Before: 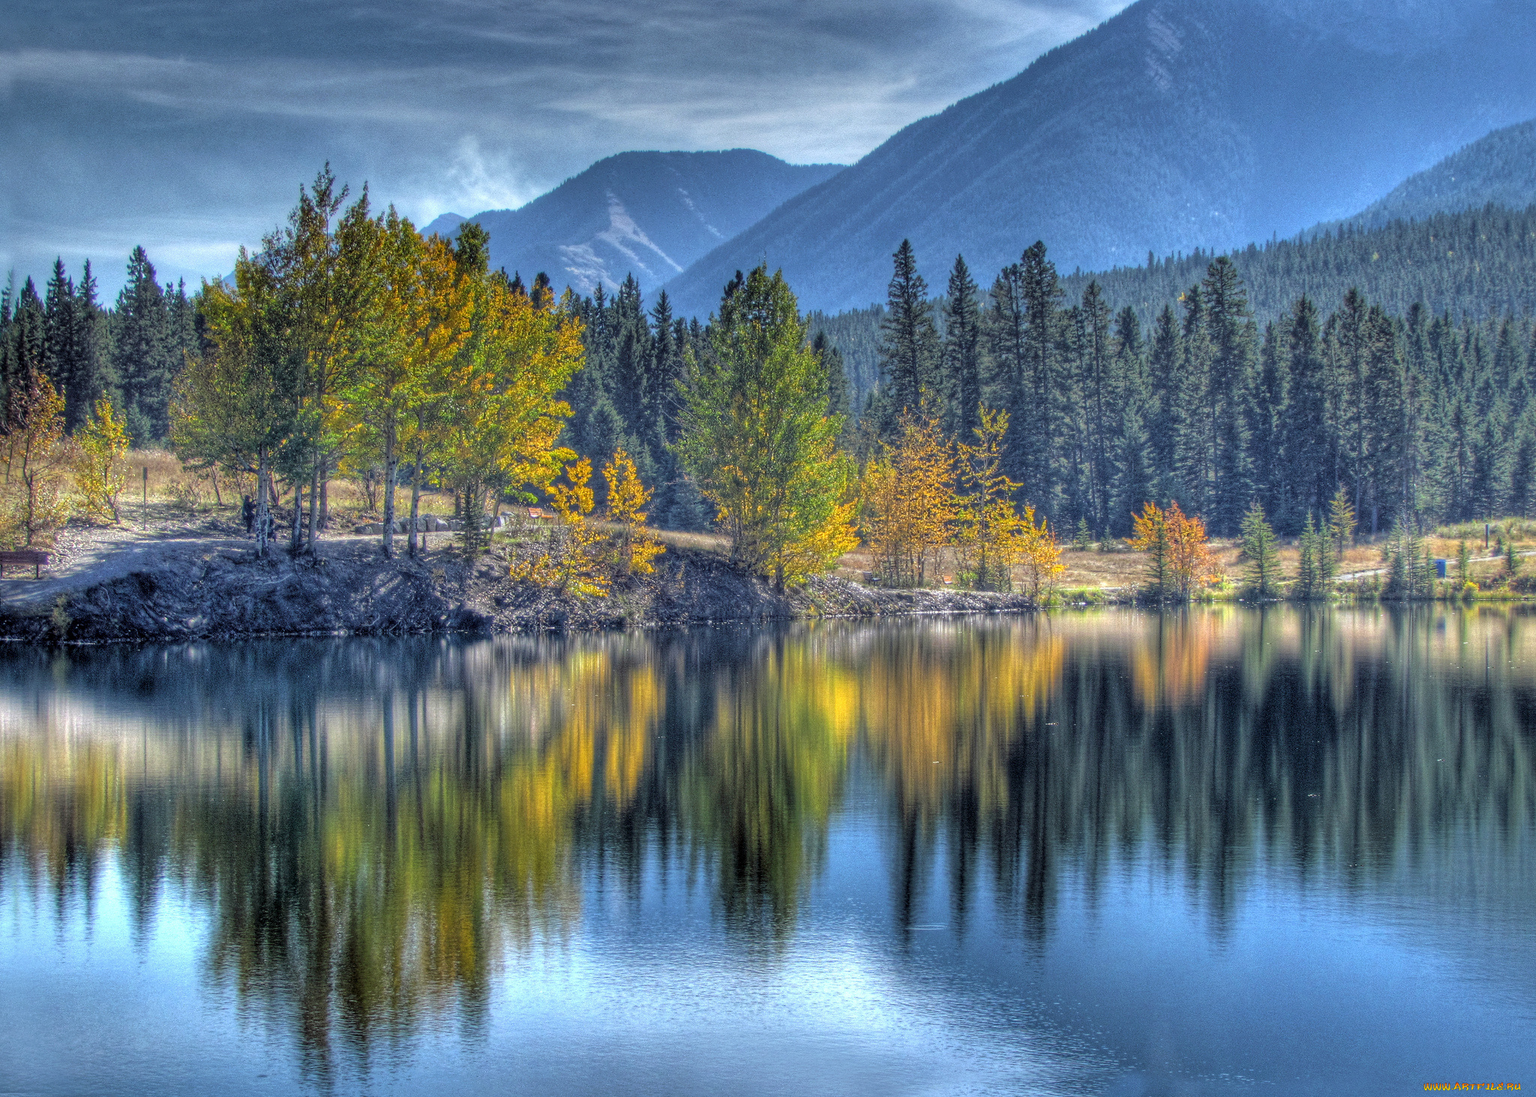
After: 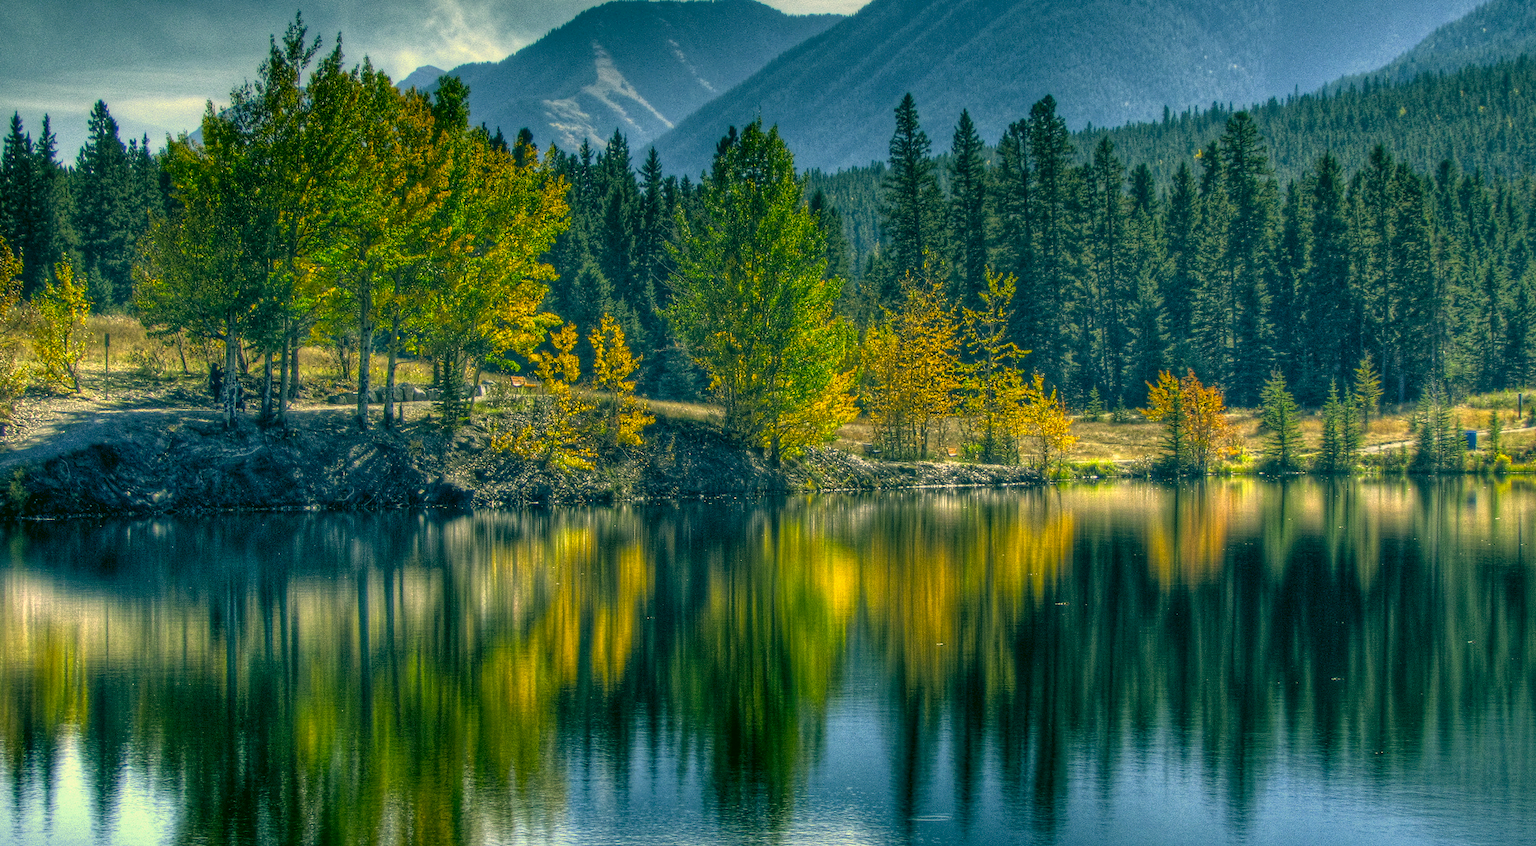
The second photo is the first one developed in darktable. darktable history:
contrast brightness saturation: contrast 0.067, brightness -0.134, saturation 0.054
crop and rotate: left 2.856%, top 13.827%, right 2.148%, bottom 12.831%
color correction: highlights a* 5.68, highlights b* 32.93, shadows a* -25.47, shadows b* 3.77
